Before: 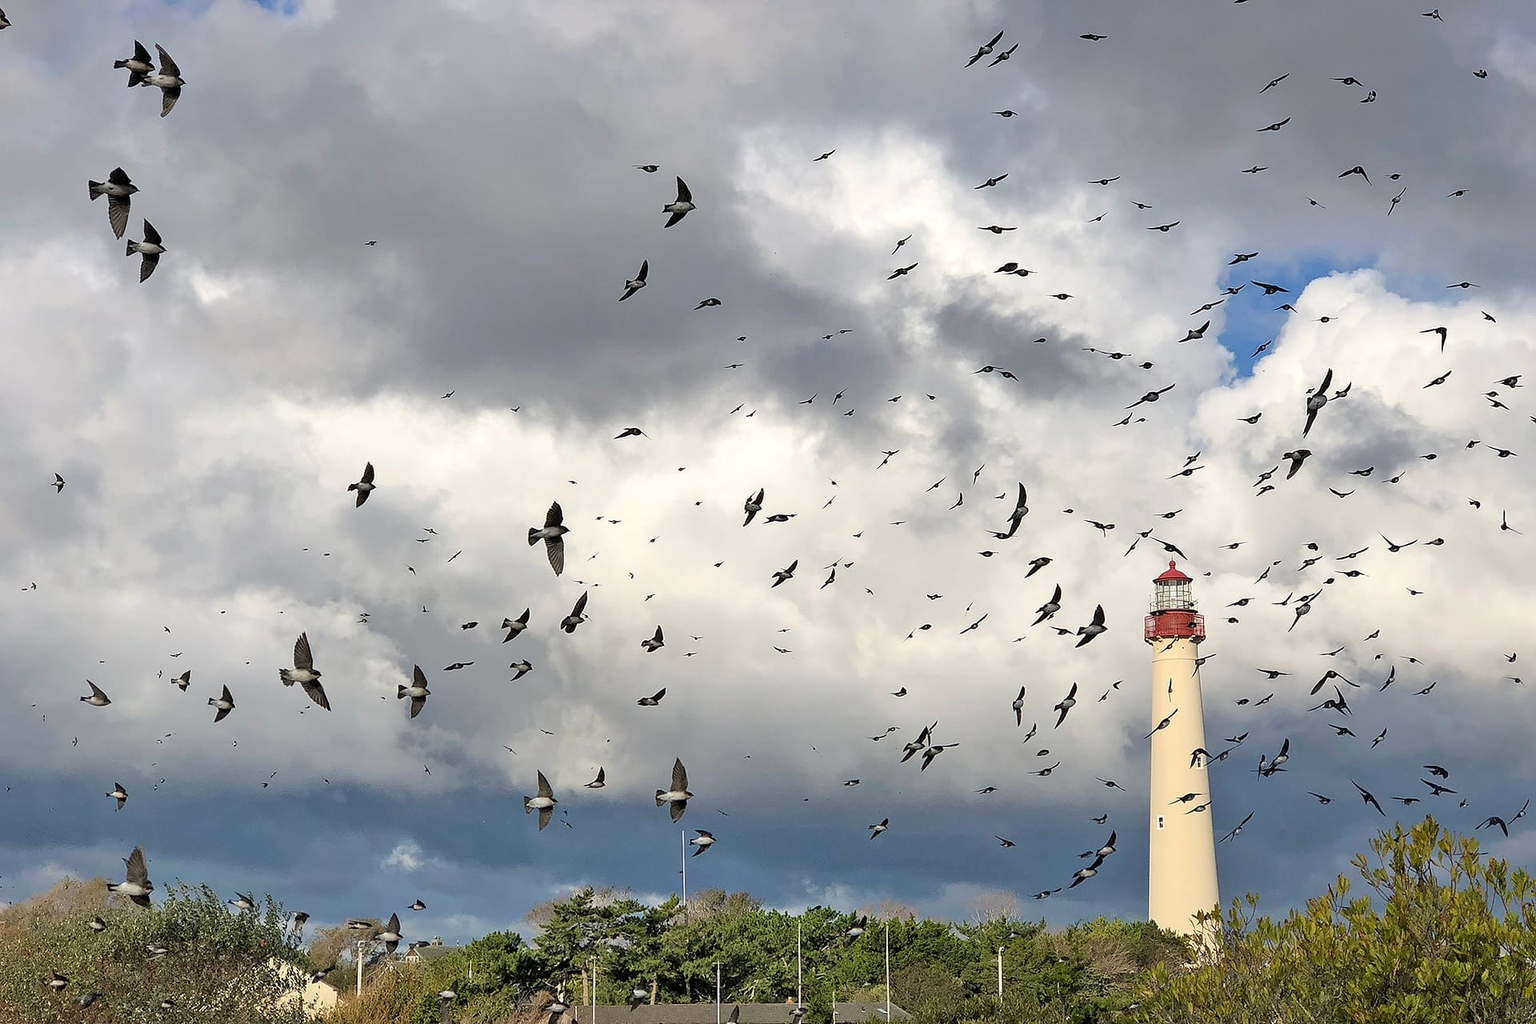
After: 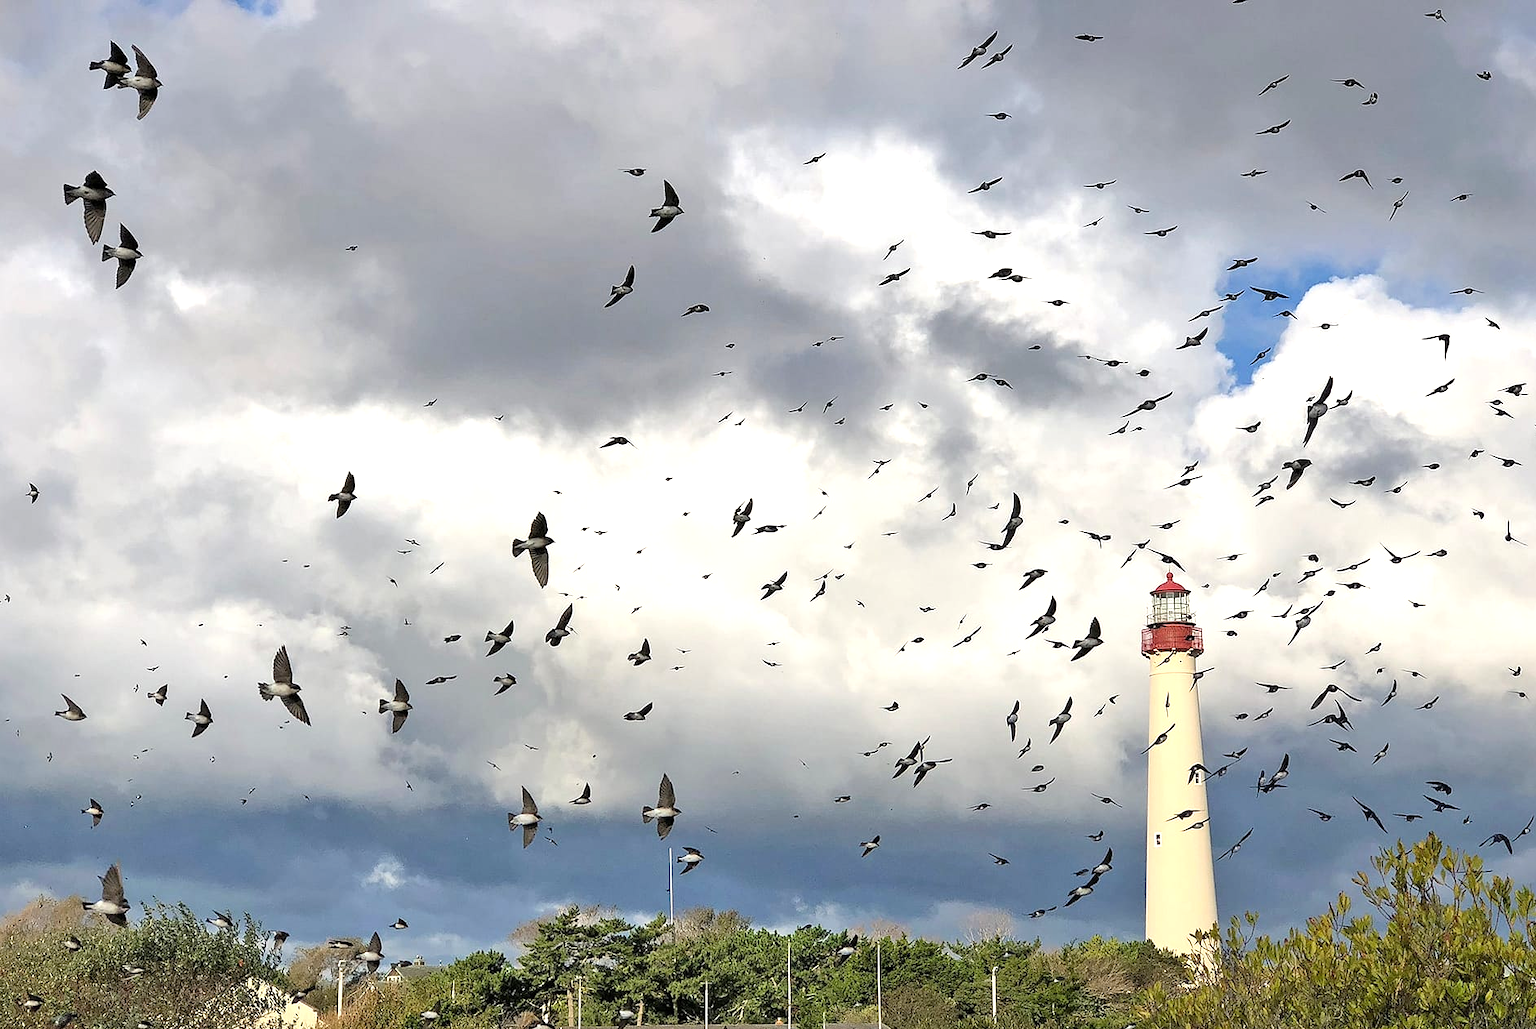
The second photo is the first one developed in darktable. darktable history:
crop: left 1.729%, right 0.27%, bottom 1.477%
exposure: exposure 0.434 EV, compensate exposure bias true, compensate highlight preservation false
local contrast: mode bilateral grid, contrast 16, coarseness 36, detail 104%, midtone range 0.2
